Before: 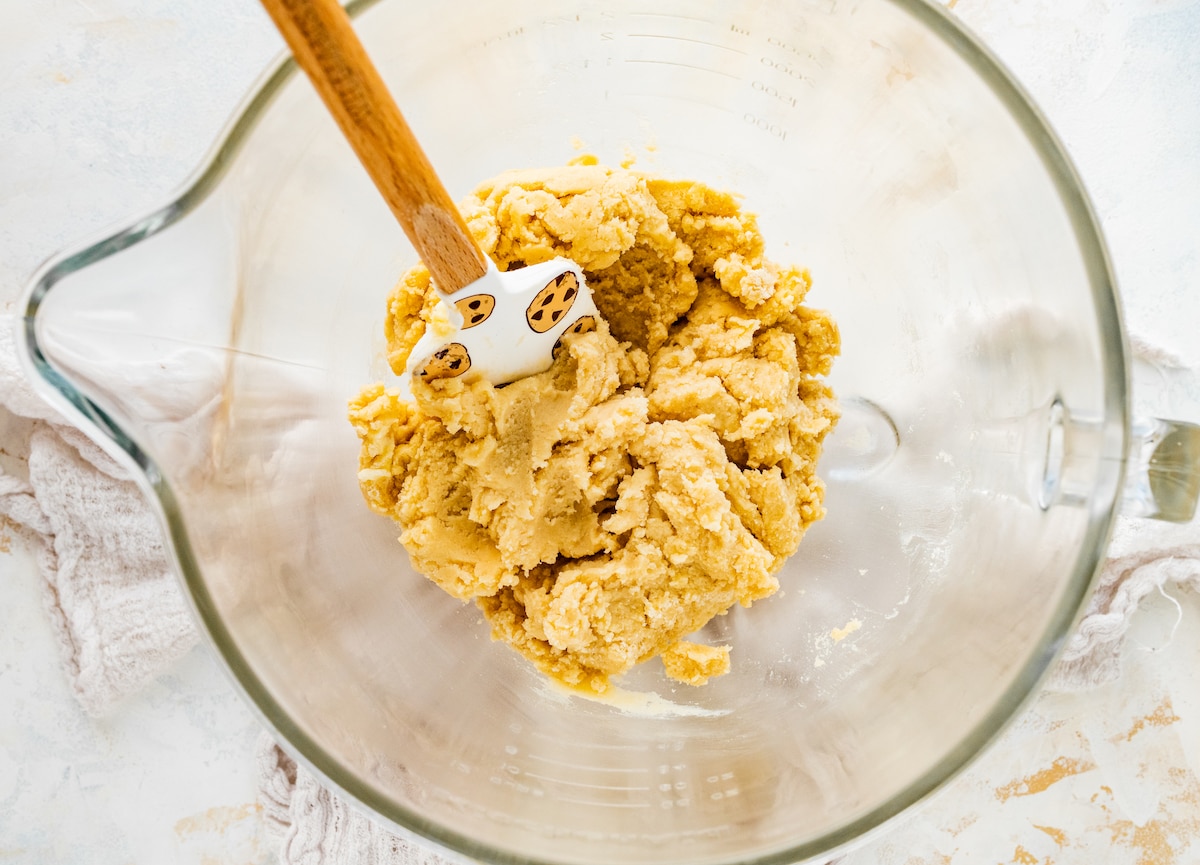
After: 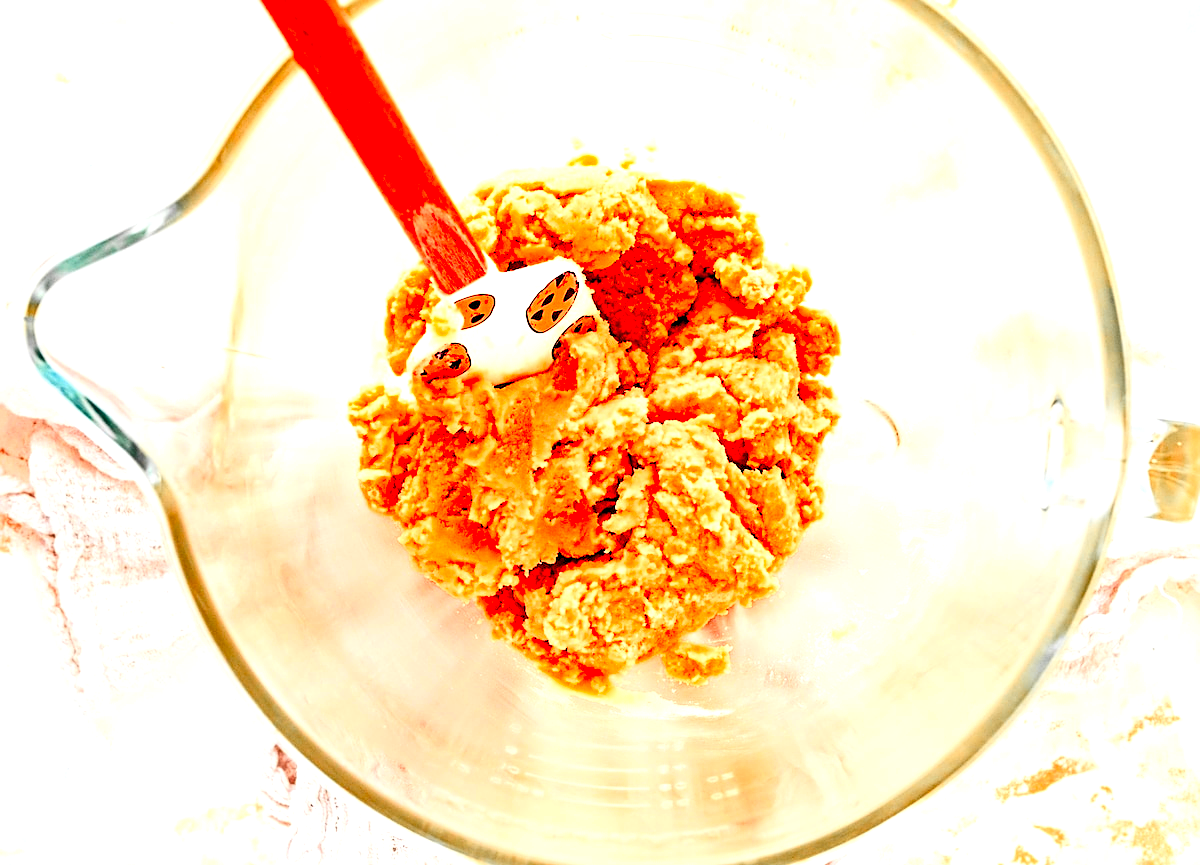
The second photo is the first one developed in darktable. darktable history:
sharpen: amount 0.567
levels: white 99.98%, levels [0.062, 0.494, 0.925]
contrast brightness saturation: contrast 0.197, brightness 0.195, saturation 0.808
color zones: curves: ch1 [(0.263, 0.53) (0.376, 0.287) (0.487, 0.512) (0.748, 0.547) (1, 0.513)]; ch2 [(0.262, 0.45) (0.751, 0.477)], mix 42.89%
color balance rgb: perceptual saturation grading › global saturation 20%, perceptual saturation grading › highlights -25.762%, perceptual saturation grading › shadows 25.481%, perceptual brilliance grading › highlights 7.903%, perceptual brilliance grading › mid-tones 4.058%, perceptual brilliance grading › shadows 1.631%
